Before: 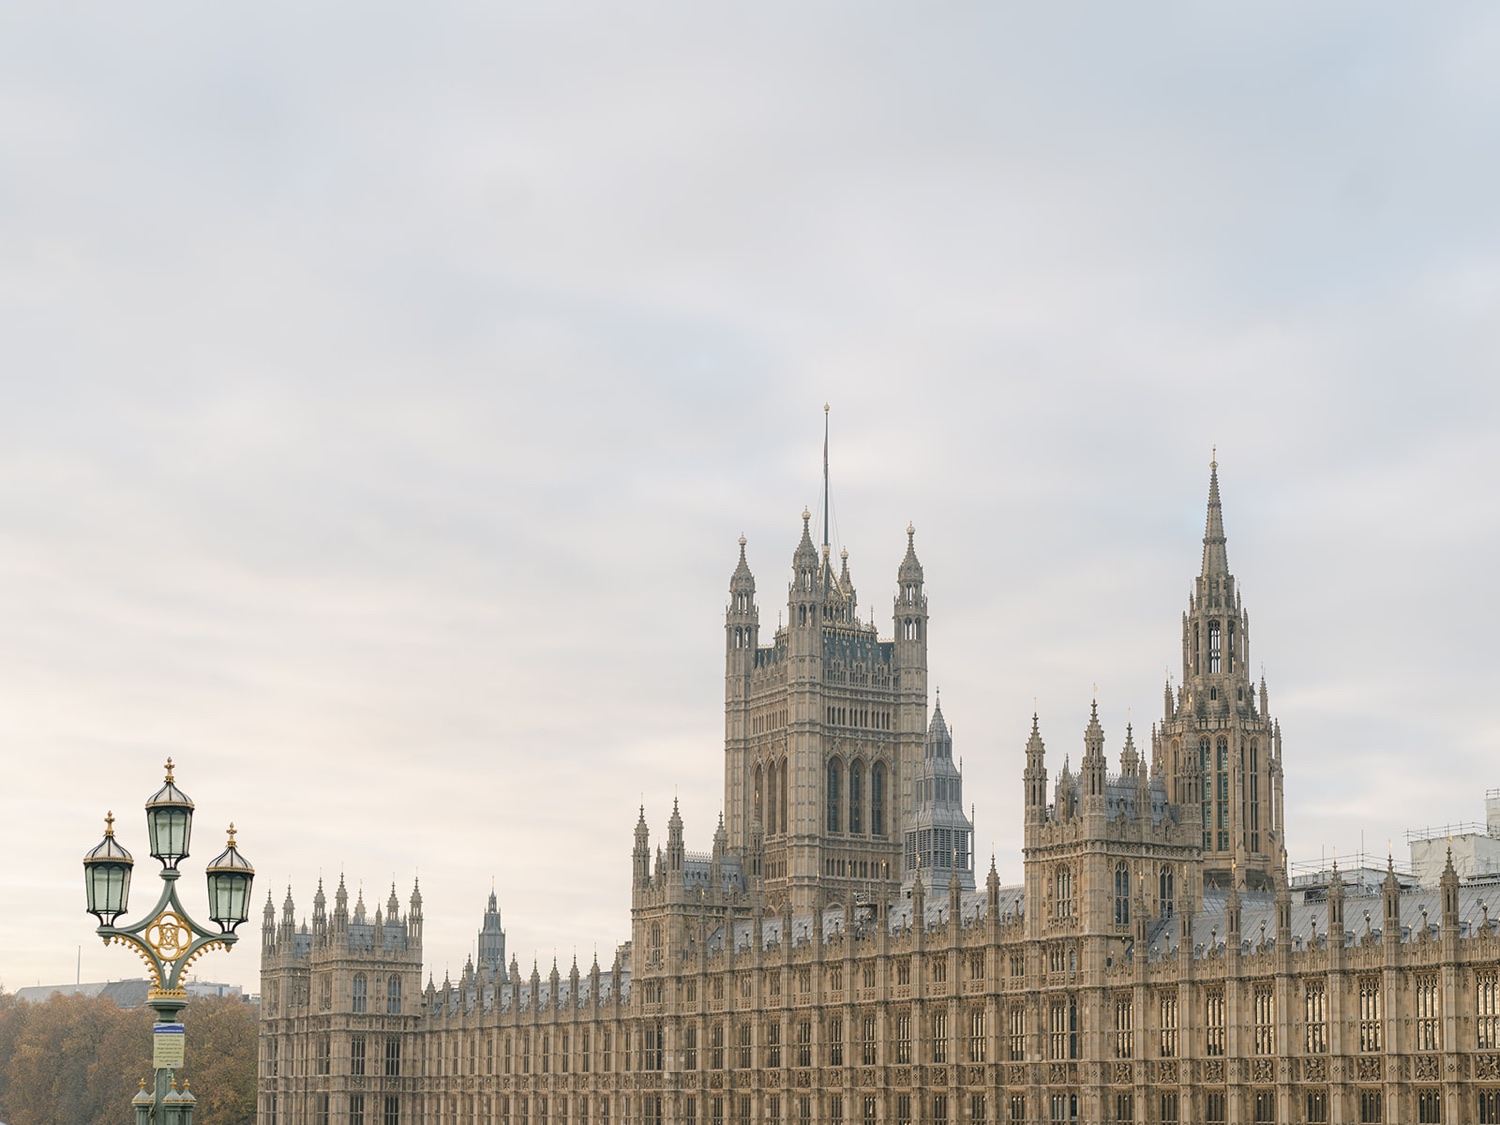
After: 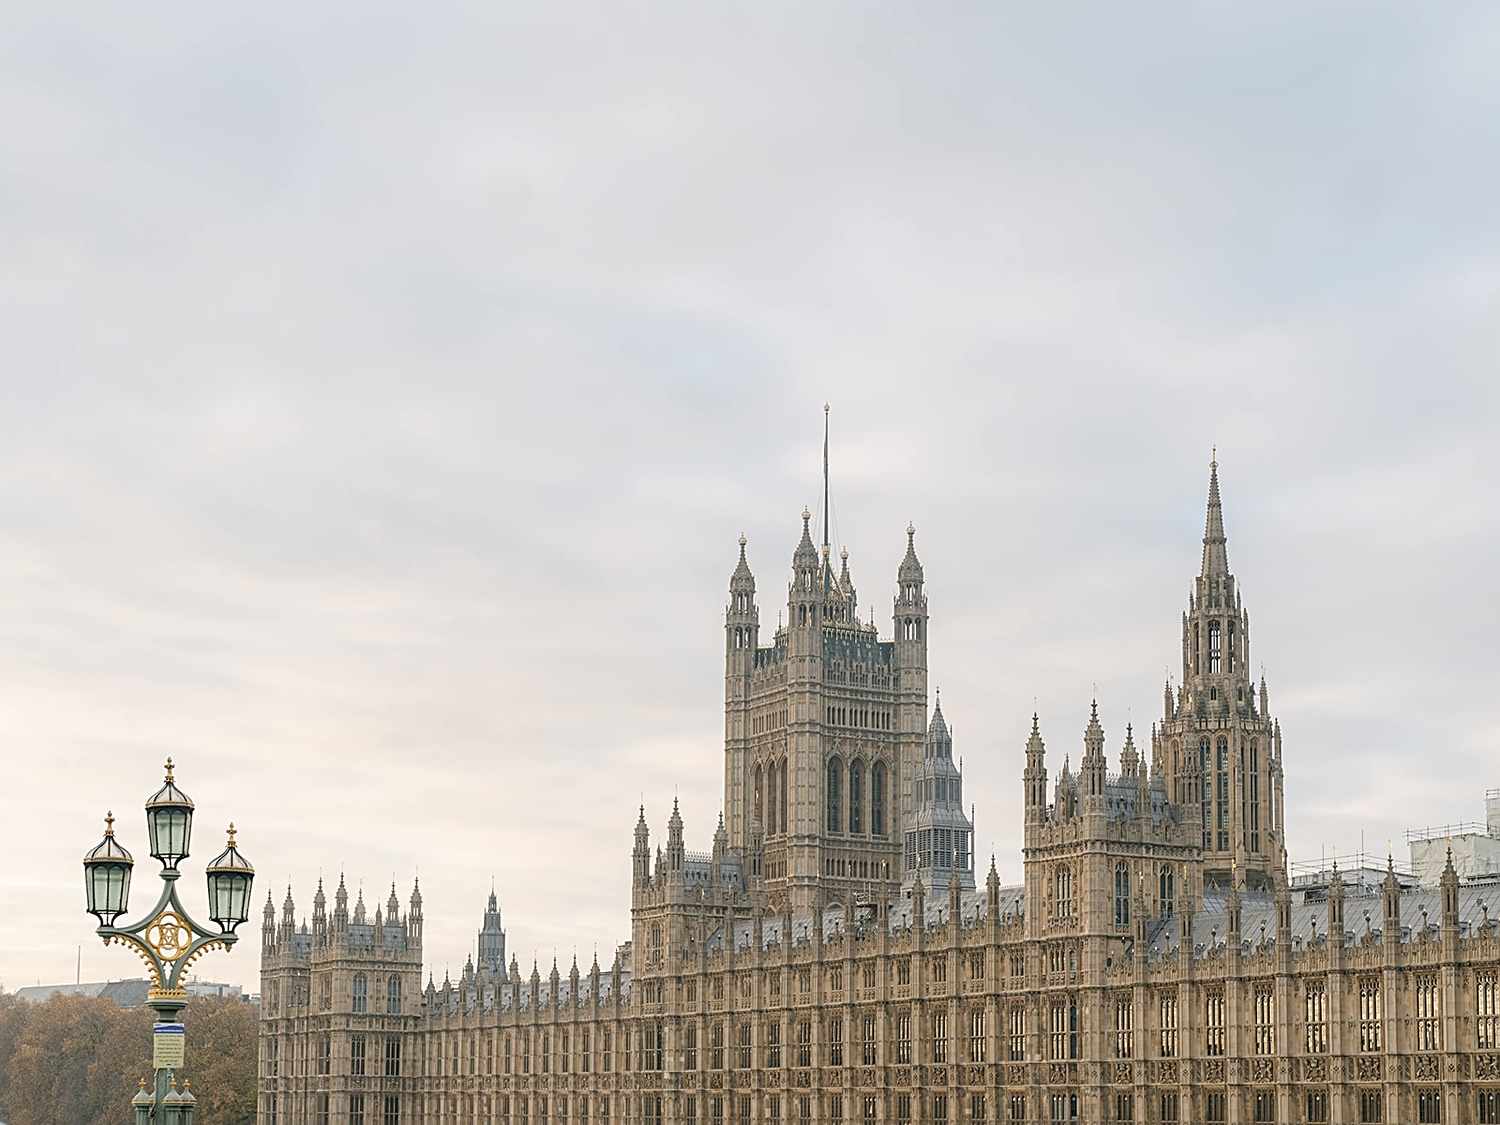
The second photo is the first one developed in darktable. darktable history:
sharpen: on, module defaults
tone equalizer: on, module defaults
local contrast: highlights 100%, shadows 100%, detail 120%, midtone range 0.2
